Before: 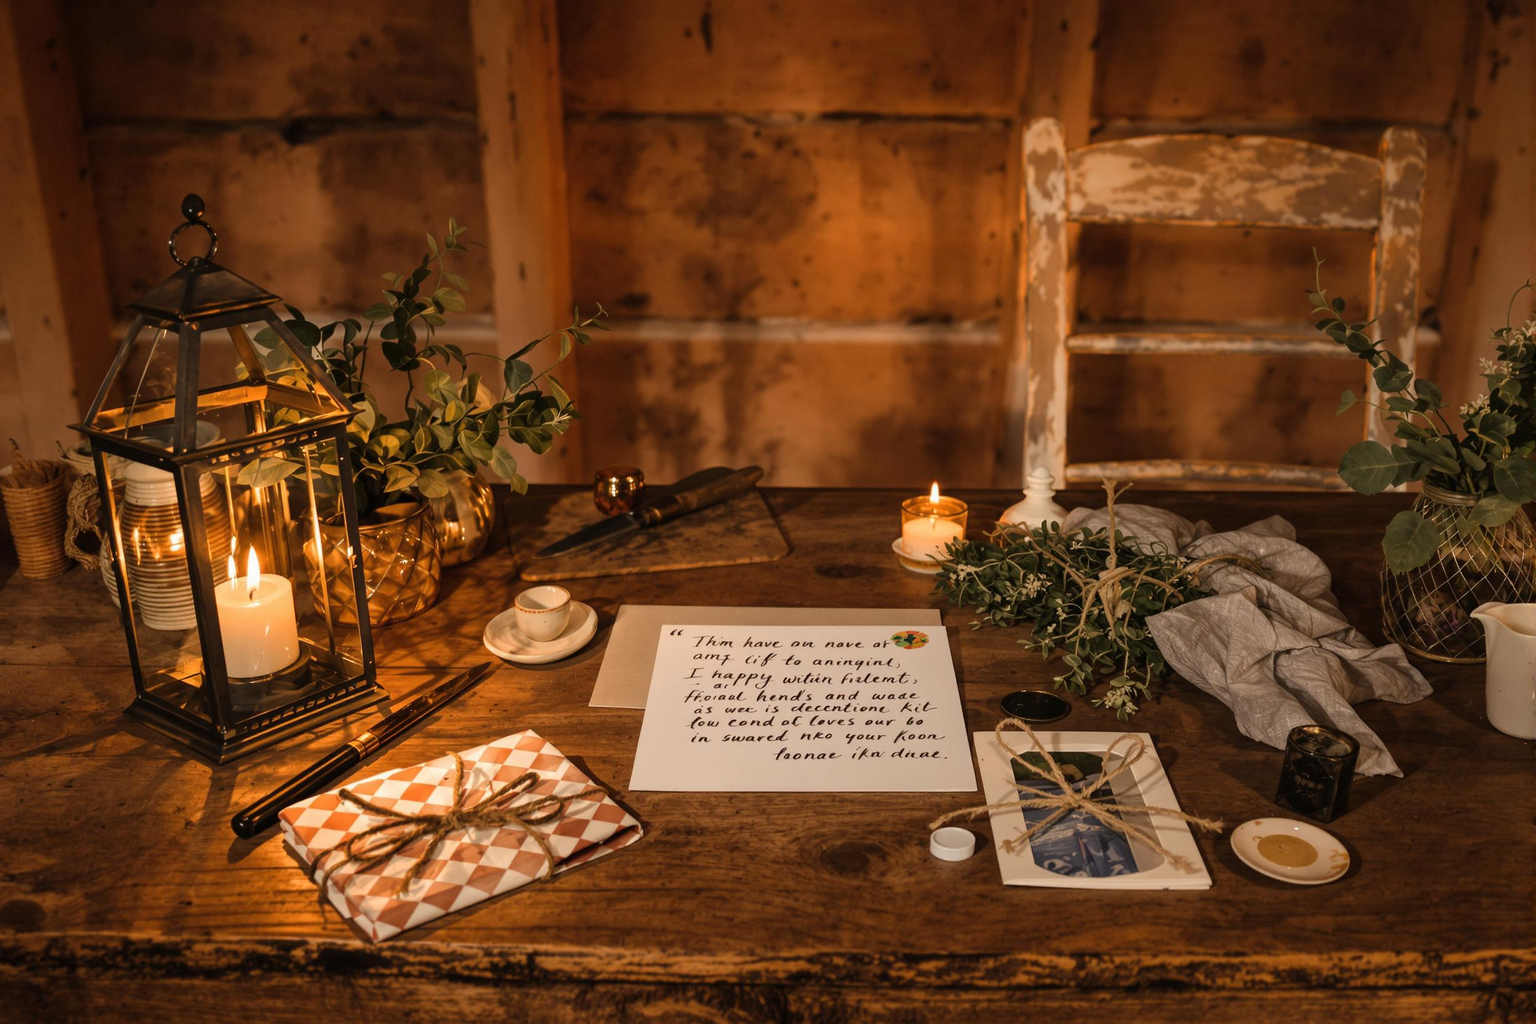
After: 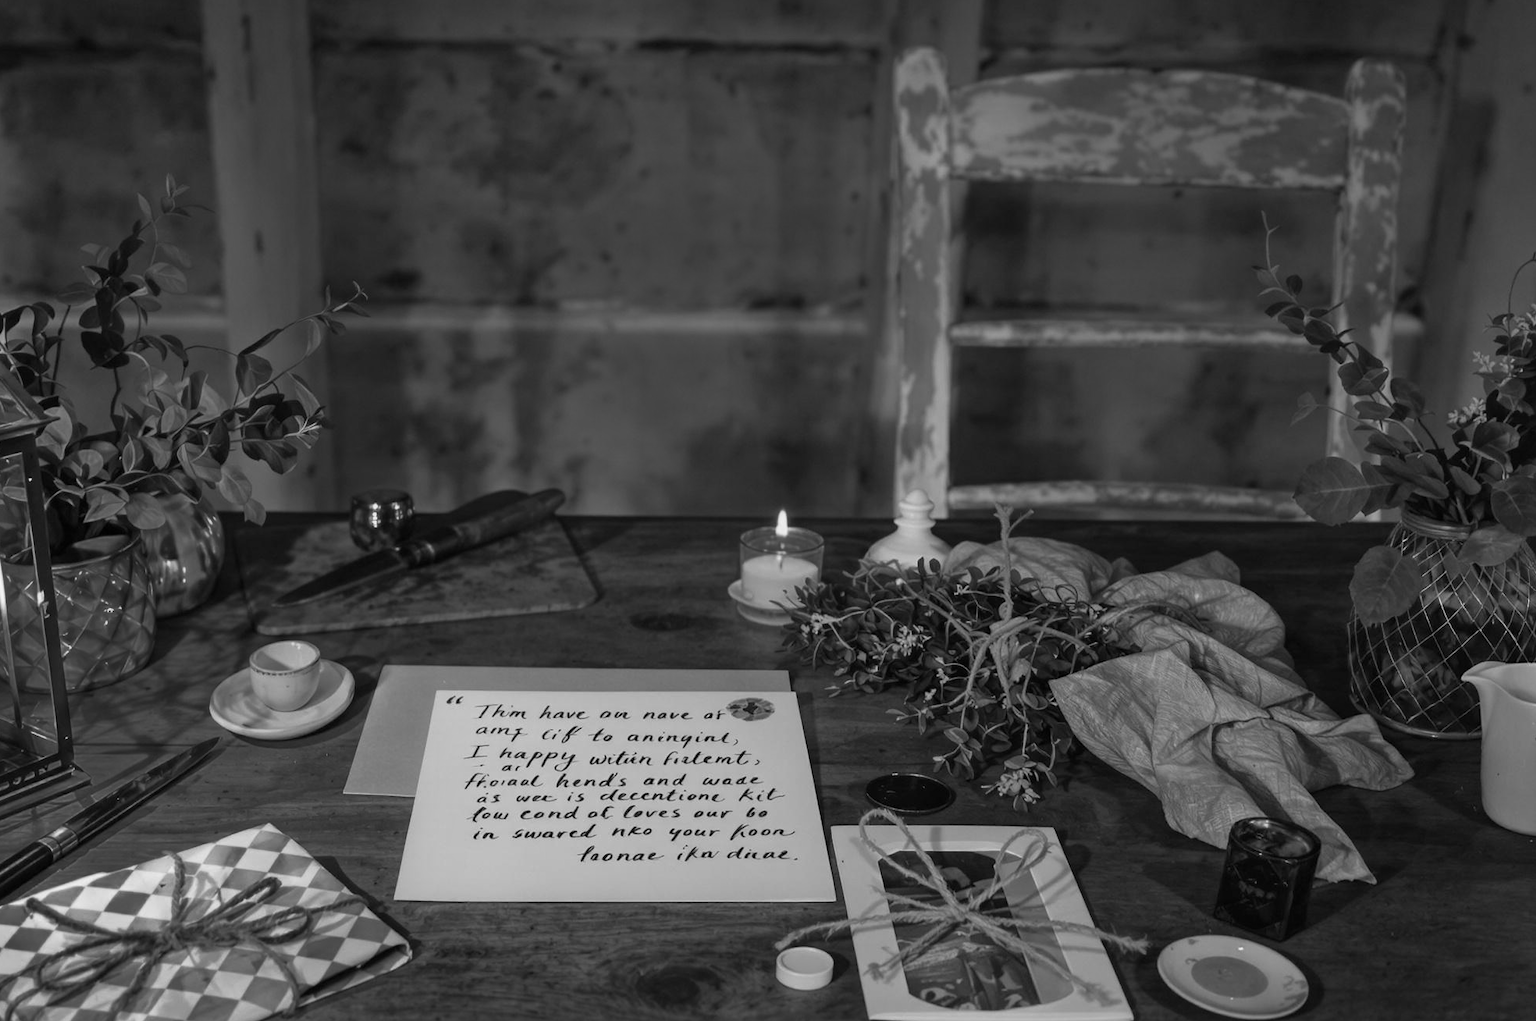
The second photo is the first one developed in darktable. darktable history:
crop and rotate: left 20.74%, top 7.912%, right 0.375%, bottom 13.378%
contrast brightness saturation: contrast 0.04, saturation 0.16
monochrome: a 0, b 0, size 0.5, highlights 0.57
